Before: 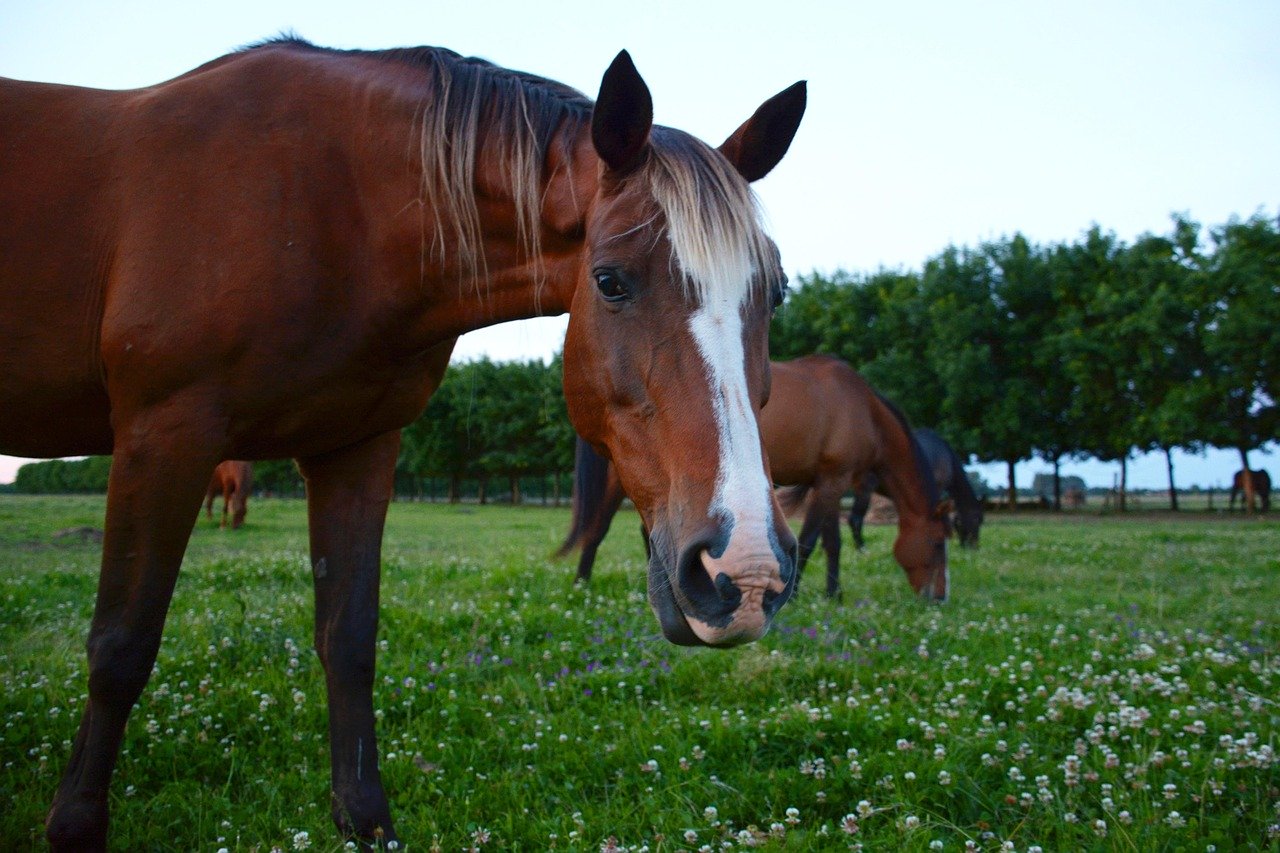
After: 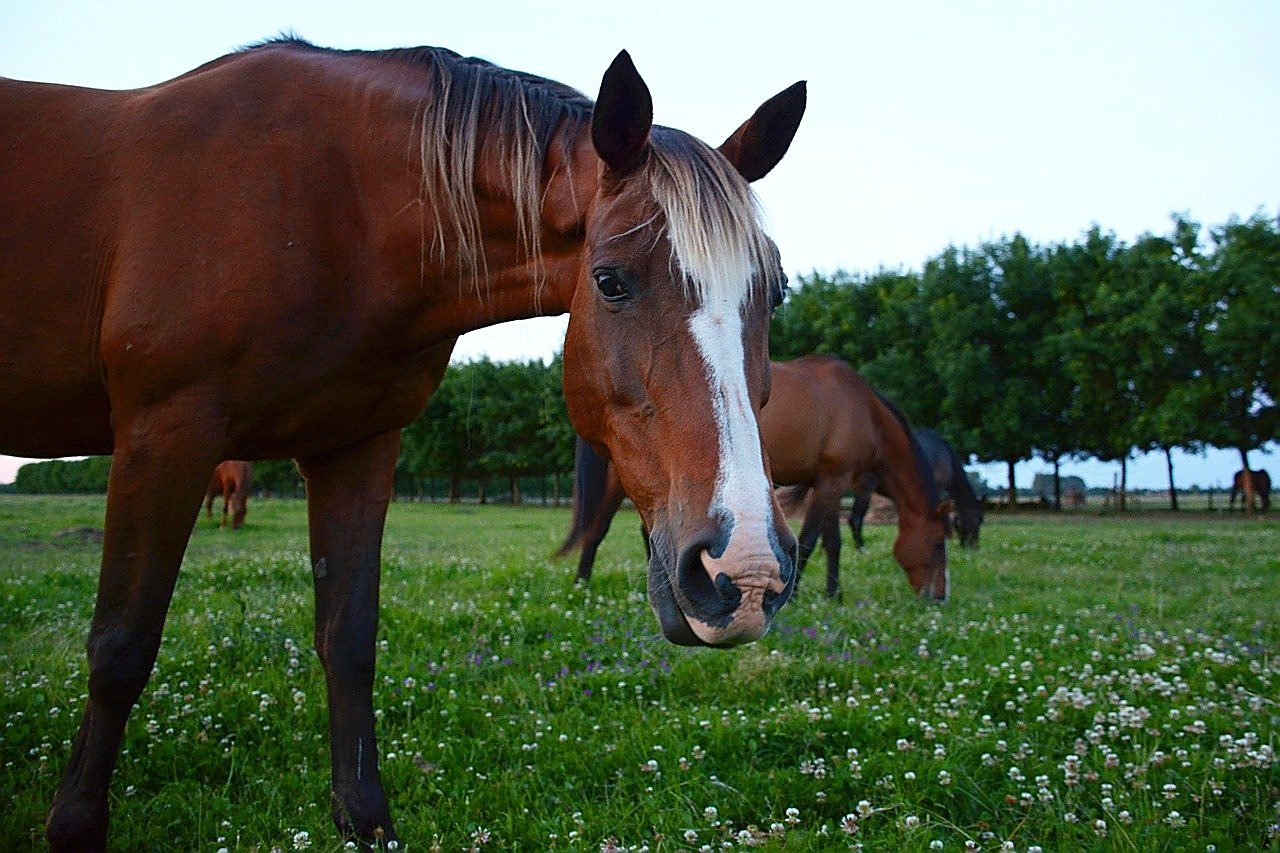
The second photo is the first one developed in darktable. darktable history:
shadows and highlights: radius 90.43, shadows -14.44, white point adjustment 0.236, highlights 31.35, compress 48.61%, soften with gaussian
sharpen: radius 1.36, amount 1.254, threshold 0.719
